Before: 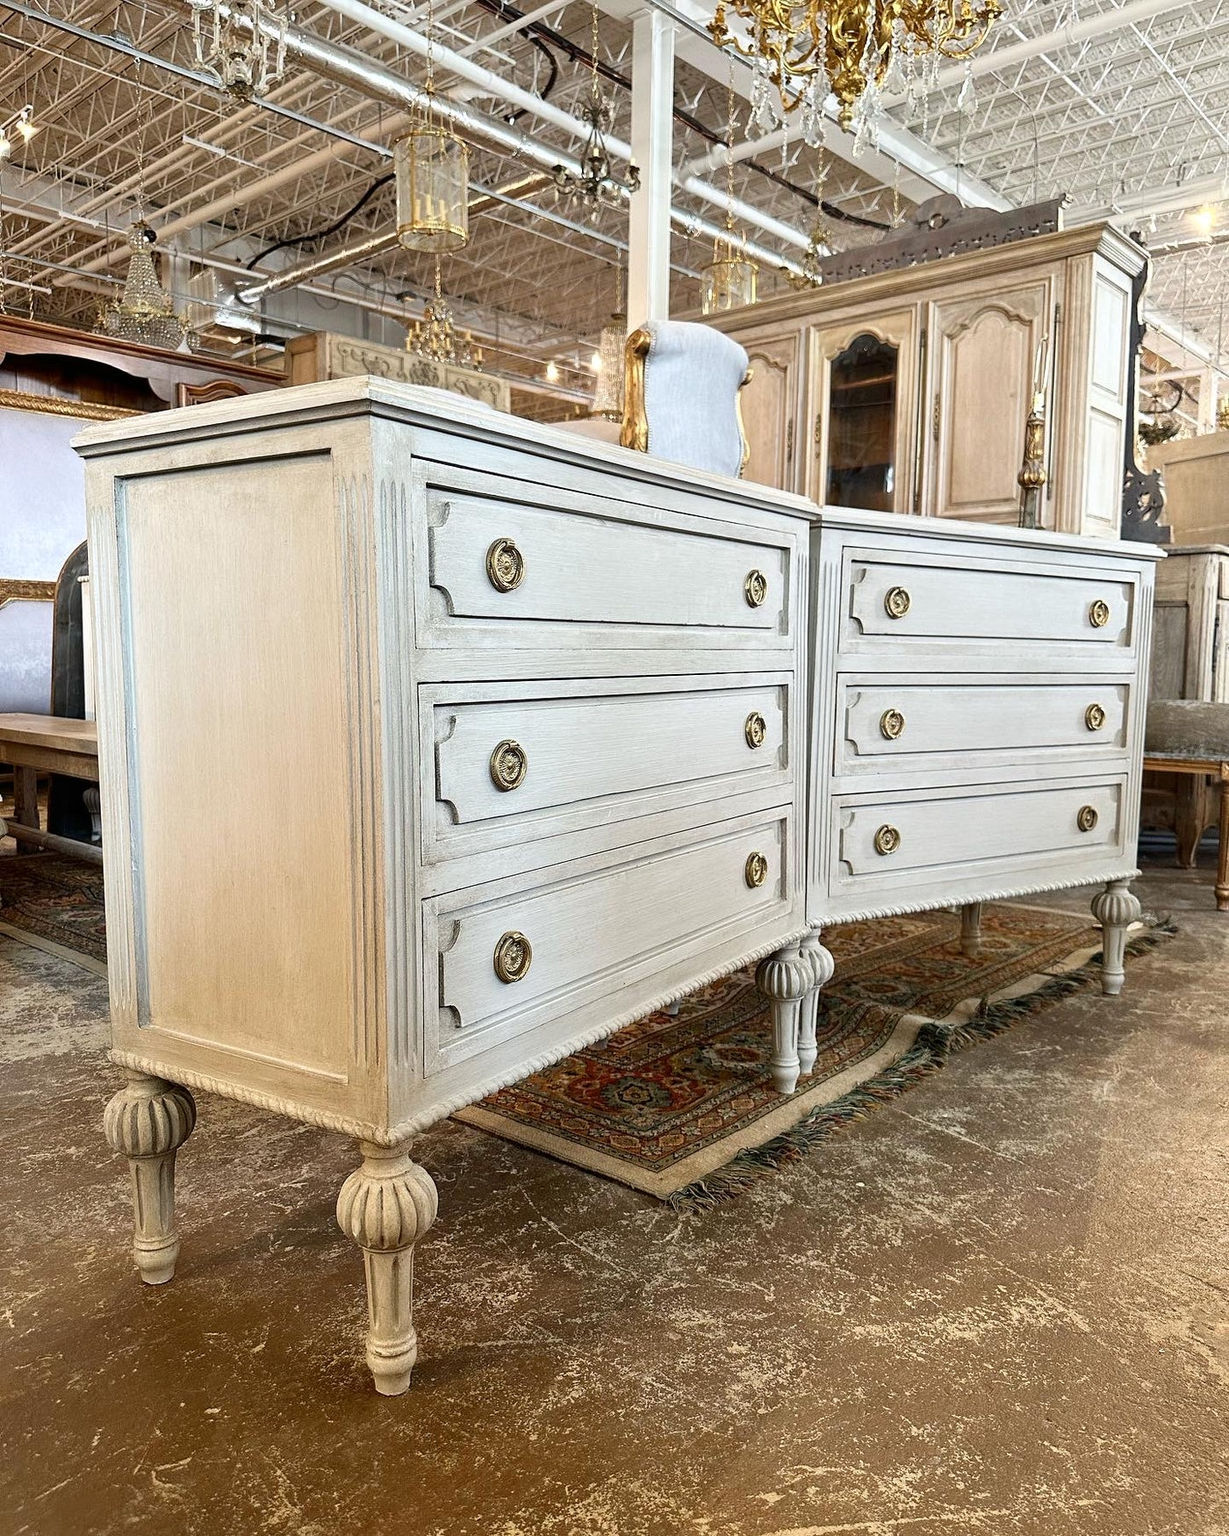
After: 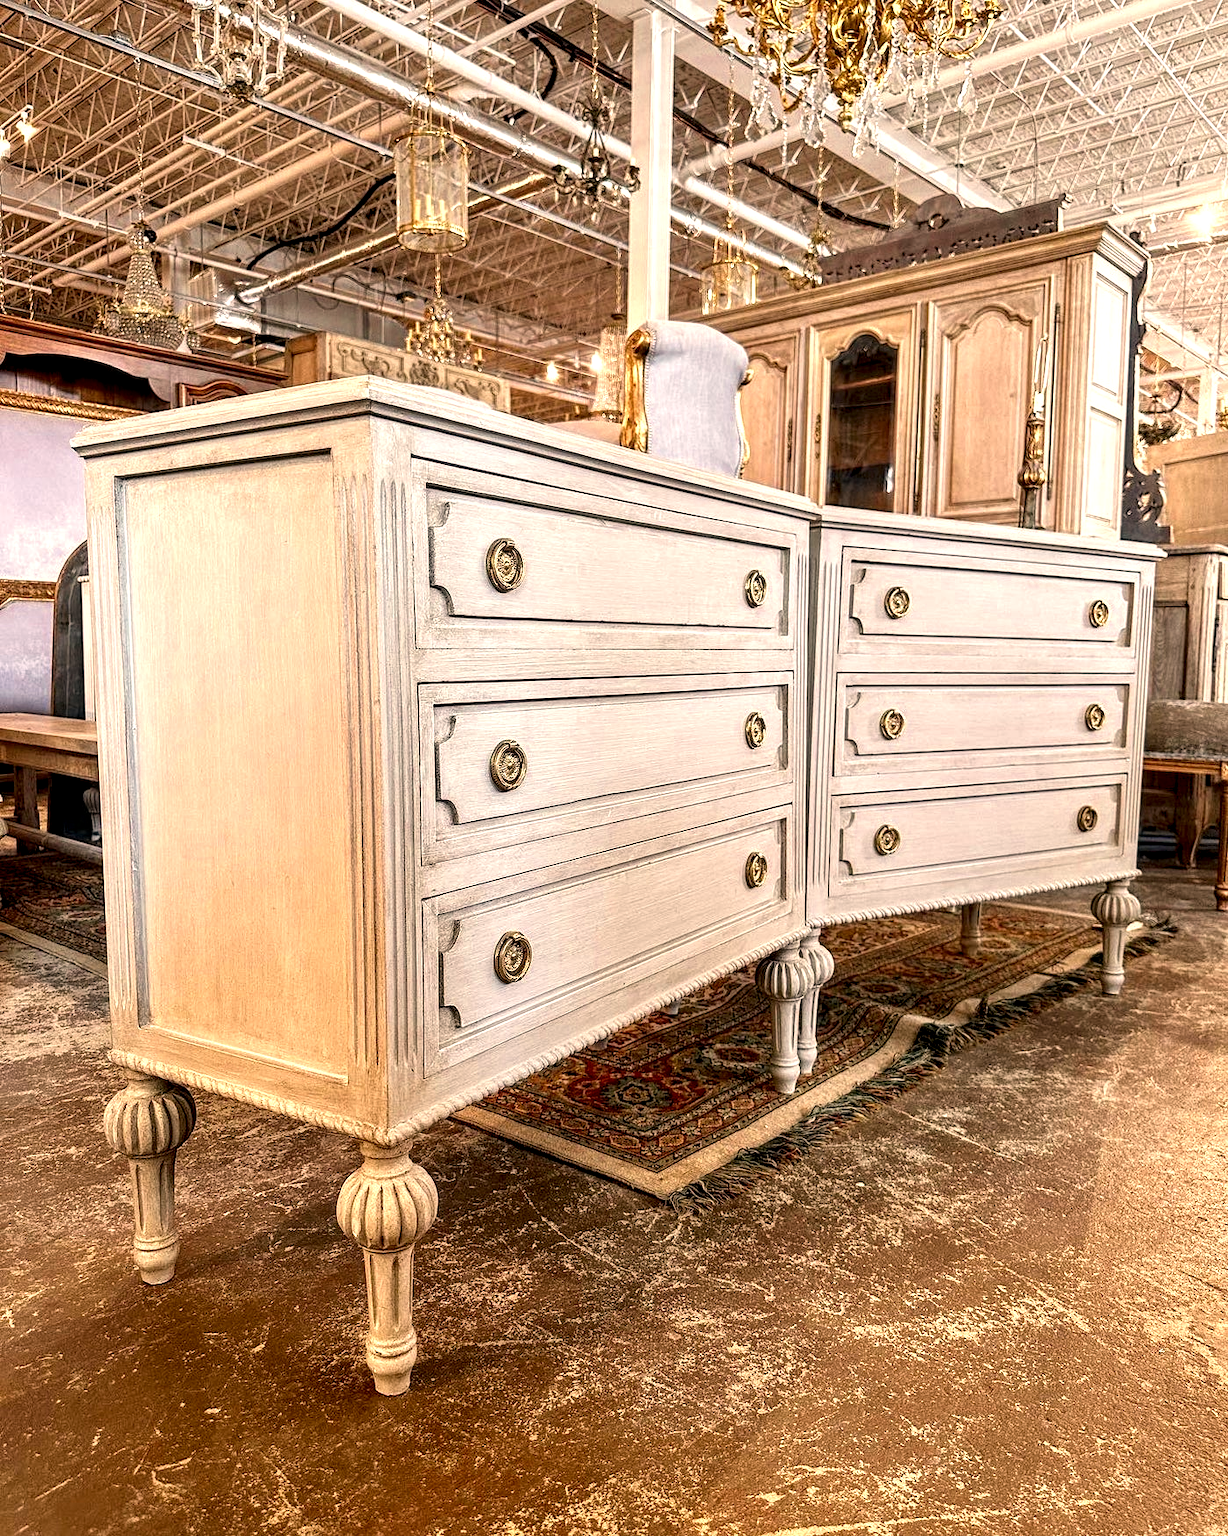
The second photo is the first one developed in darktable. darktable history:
local contrast: detail 154%
rotate and perspective: crop left 0, crop top 0
color zones: curves: ch0 [(0.004, 0.305) (0.261, 0.623) (0.389, 0.399) (0.708, 0.571) (0.947, 0.34)]; ch1 [(0.025, 0.645) (0.229, 0.584) (0.326, 0.551) (0.484, 0.262) (0.757, 0.643)]
white balance: red 1.127, blue 0.943
